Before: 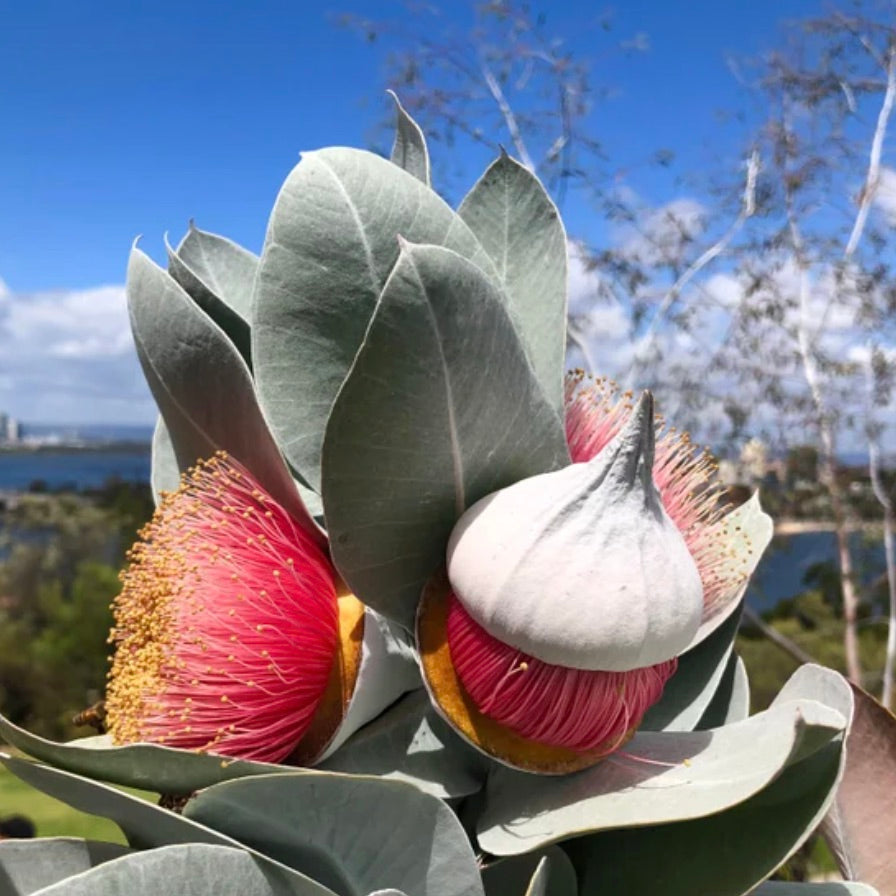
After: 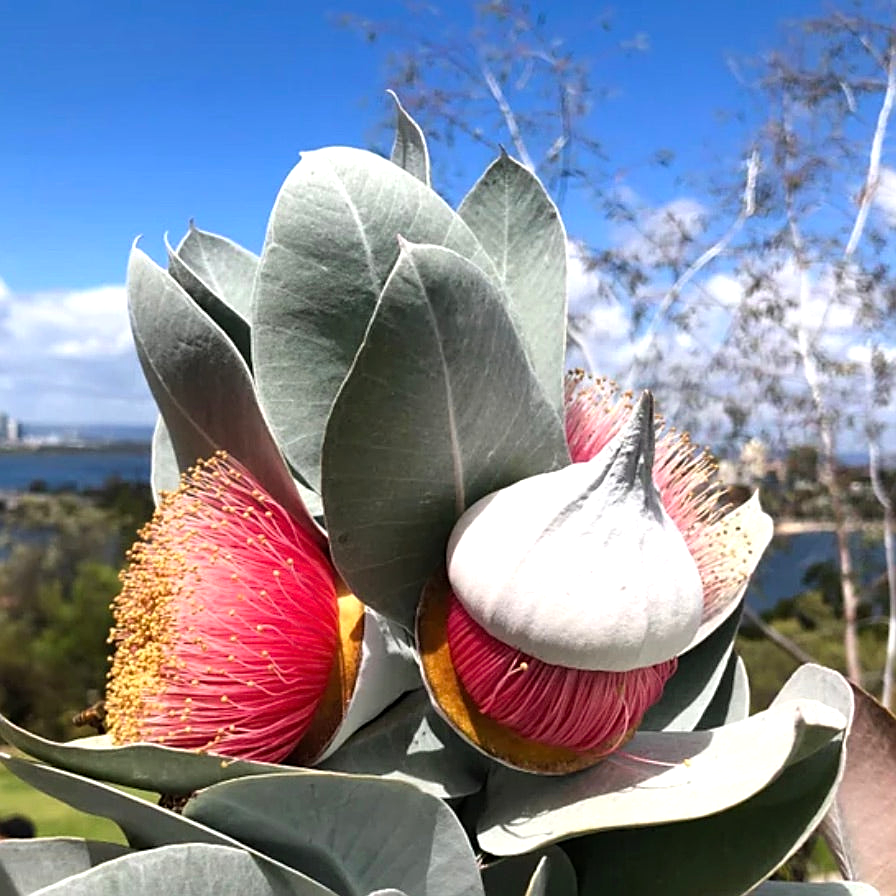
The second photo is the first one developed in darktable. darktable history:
tone equalizer: -8 EV -0.417 EV, -7 EV -0.403 EV, -6 EV -0.334 EV, -5 EV -0.25 EV, -3 EV 0.241 EV, -2 EV 0.313 EV, -1 EV 0.396 EV, +0 EV 0.409 EV, mask exposure compensation -0.496 EV
sharpen: on, module defaults
